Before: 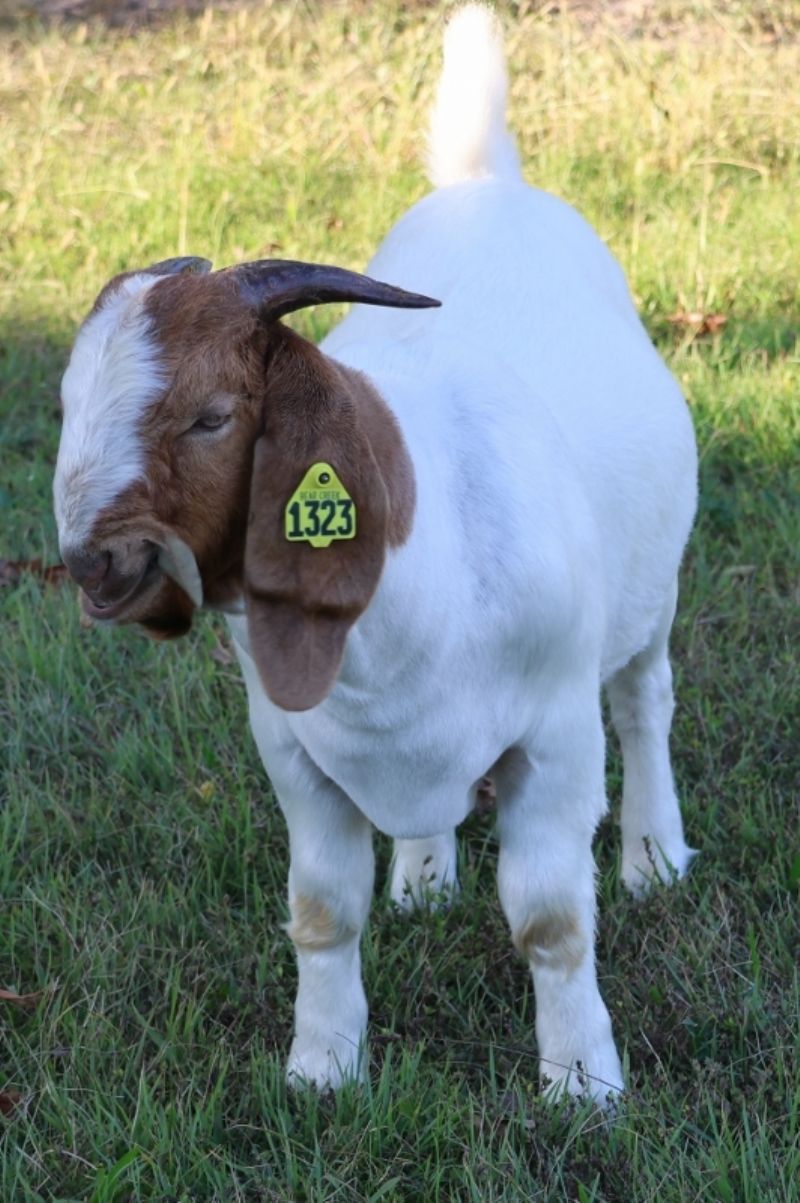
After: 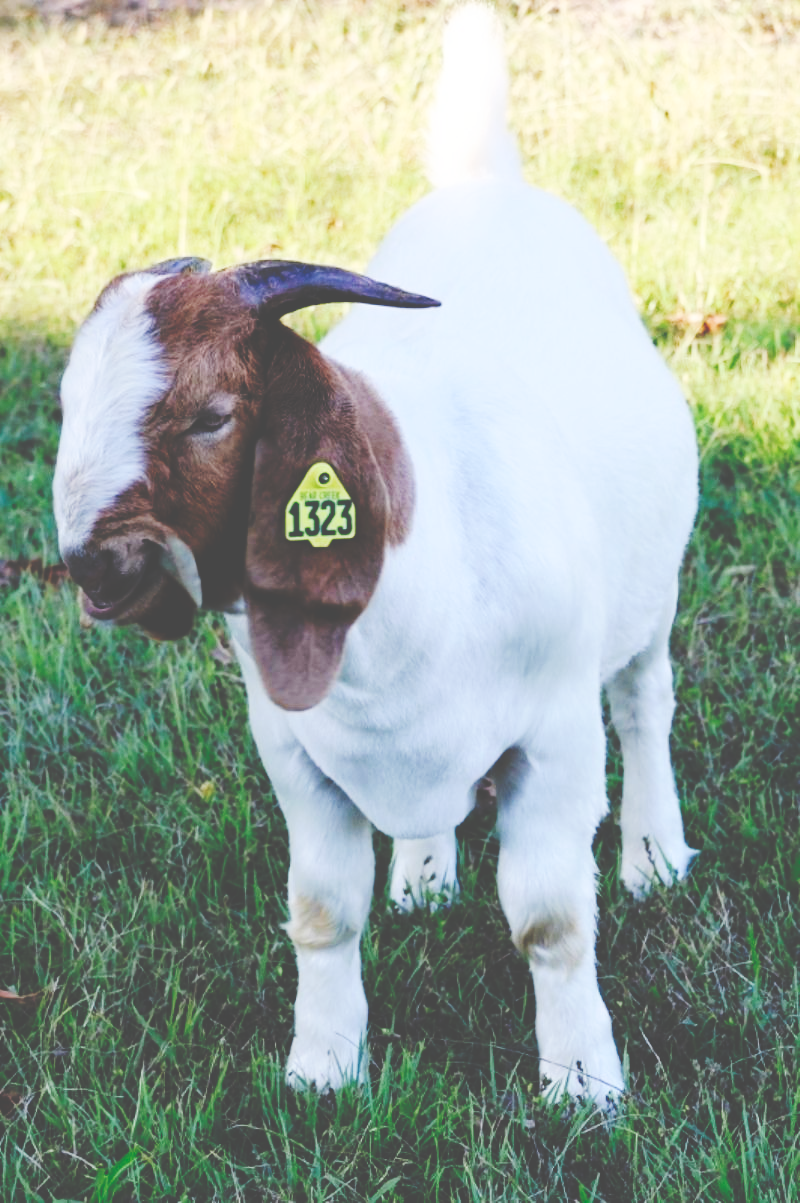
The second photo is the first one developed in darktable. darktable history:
base curve: curves: ch0 [(0, 0) (0.04, 0.03) (0.133, 0.232) (0.448, 0.748) (0.843, 0.968) (1, 1)], exposure shift 0.57, preserve colors none
tone curve: curves: ch0 [(0, 0) (0.003, 0.299) (0.011, 0.299) (0.025, 0.299) (0.044, 0.299) (0.069, 0.3) (0.1, 0.306) (0.136, 0.316) (0.177, 0.326) (0.224, 0.338) (0.277, 0.366) (0.335, 0.406) (0.399, 0.462) (0.468, 0.533) (0.543, 0.607) (0.623, 0.7) (0.709, 0.775) (0.801, 0.843) (0.898, 0.903) (1, 1)], preserve colors none
